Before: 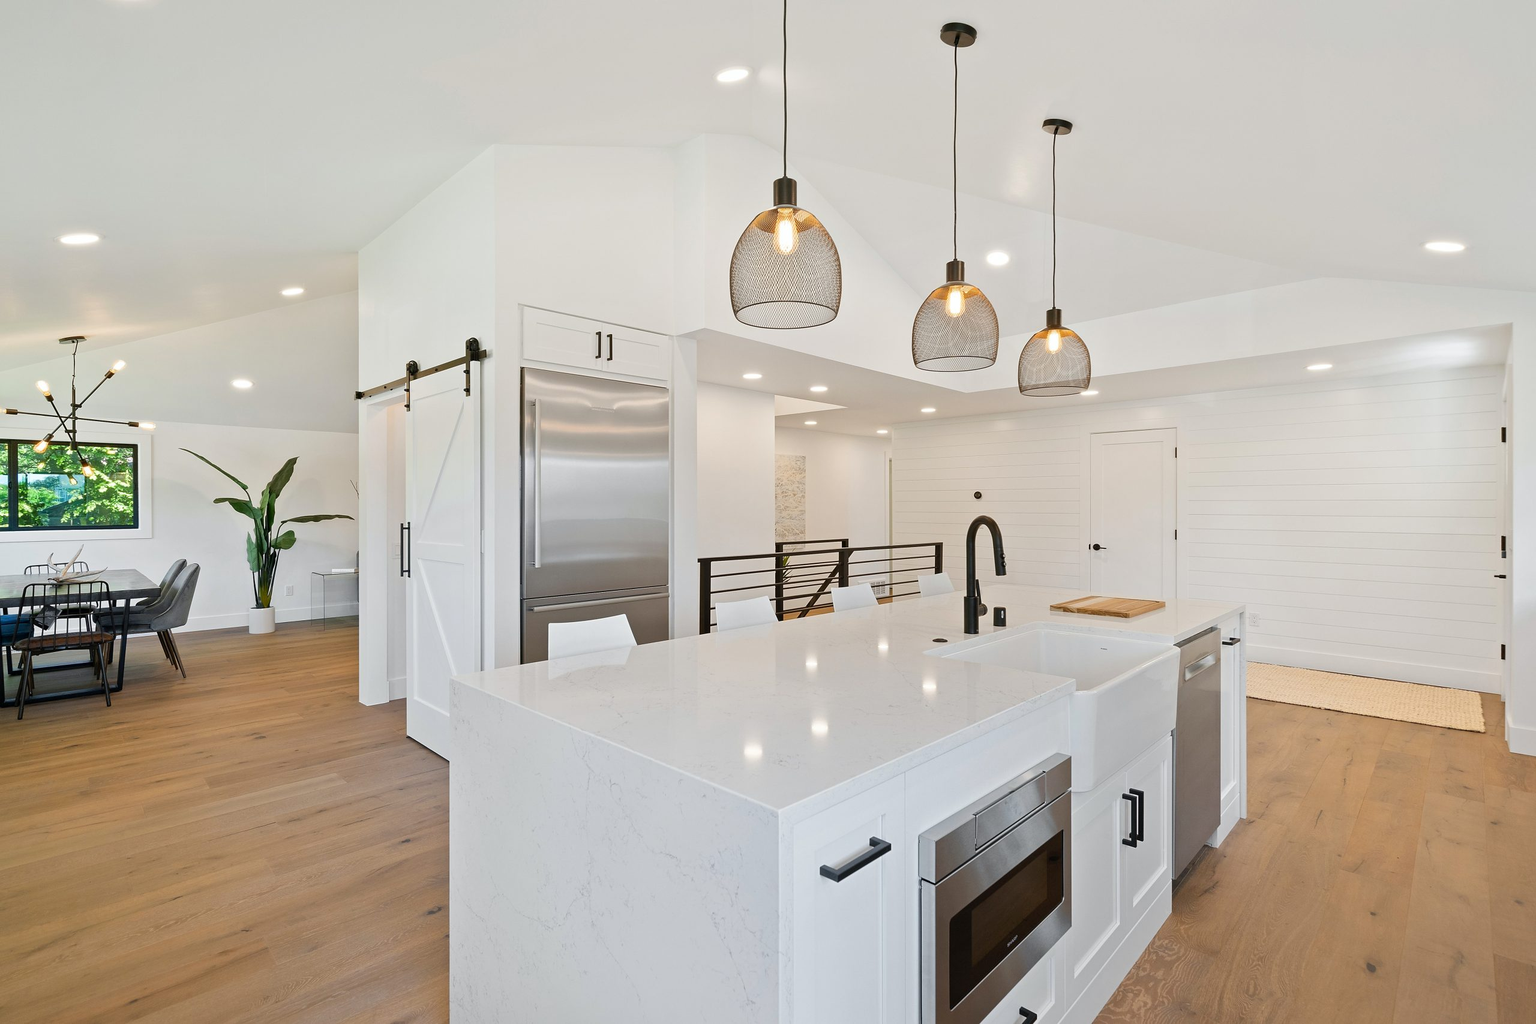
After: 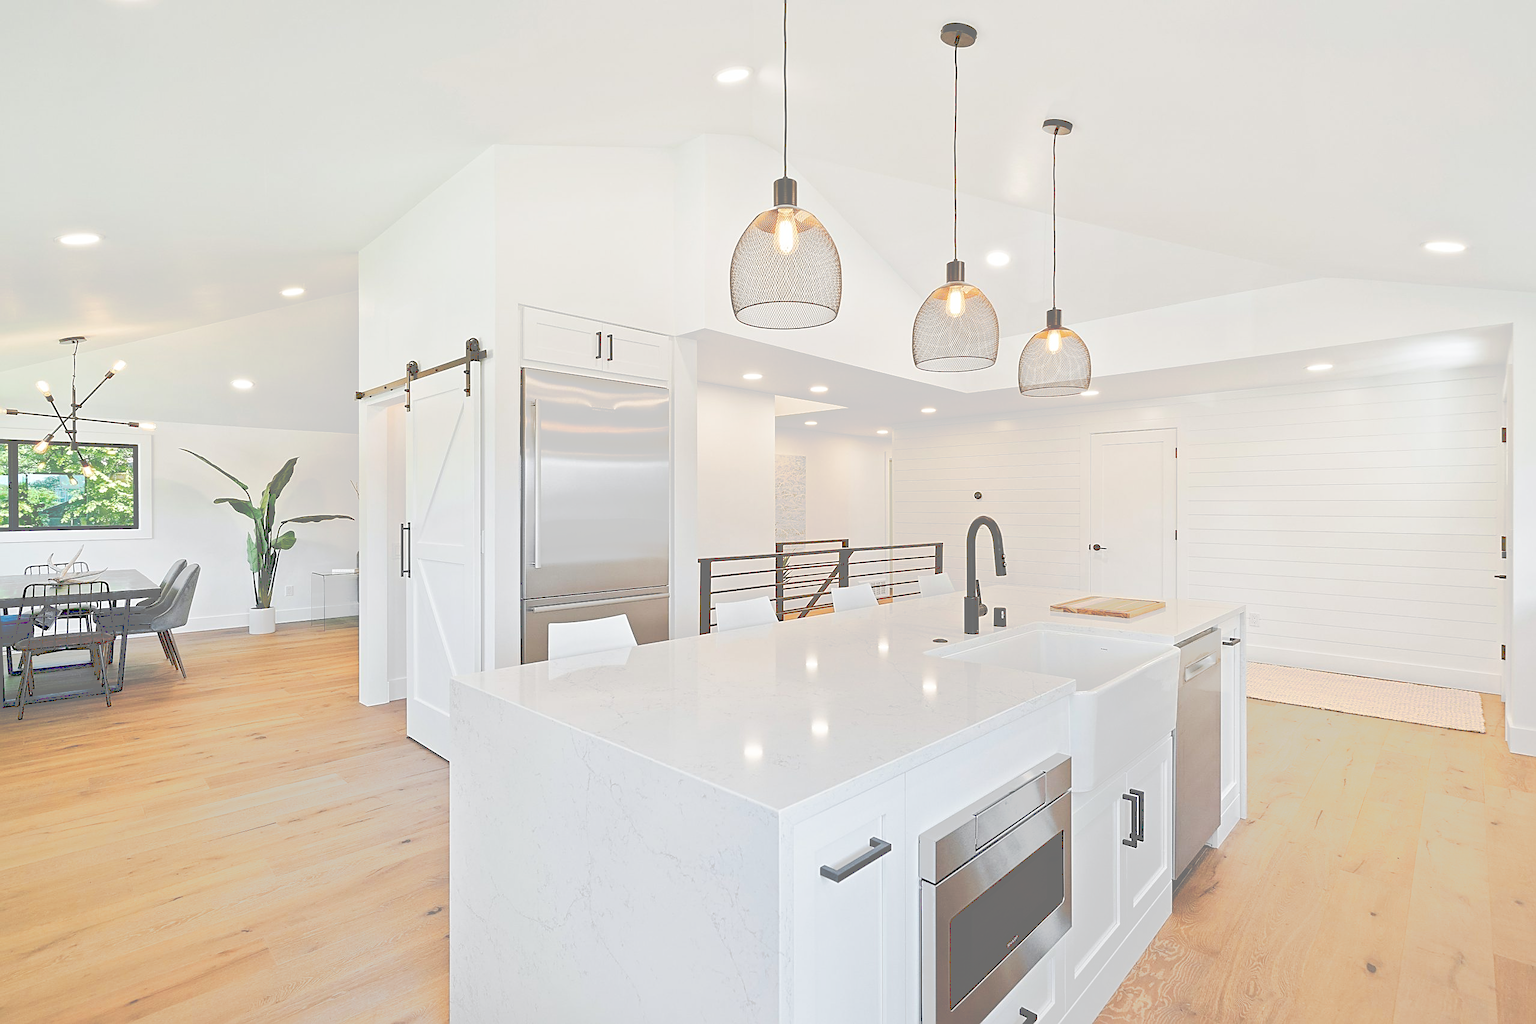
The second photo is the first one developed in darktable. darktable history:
base curve: curves: ch0 [(0, 0) (0.028, 0.03) (0.121, 0.232) (0.46, 0.748) (0.859, 0.968) (1, 1)], preserve colors none
sharpen: on, module defaults
tone equalizer: smoothing diameter 24.93%, edges refinement/feathering 11.66, preserve details guided filter
tone curve: curves: ch0 [(0, 0) (0.003, 0.449) (0.011, 0.449) (0.025, 0.449) (0.044, 0.45) (0.069, 0.453) (0.1, 0.453) (0.136, 0.455) (0.177, 0.458) (0.224, 0.462) (0.277, 0.47) (0.335, 0.491) (0.399, 0.522) (0.468, 0.561) (0.543, 0.619) (0.623, 0.69) (0.709, 0.756) (0.801, 0.802) (0.898, 0.825) (1, 1)], preserve colors none
color calibration: illuminant same as pipeline (D50), adaptation XYZ, x 0.346, y 0.358, temperature 5013.88 K
color zones: curves: ch1 [(0.239, 0.552) (0.75, 0.5)]; ch2 [(0.25, 0.462) (0.749, 0.457)]
